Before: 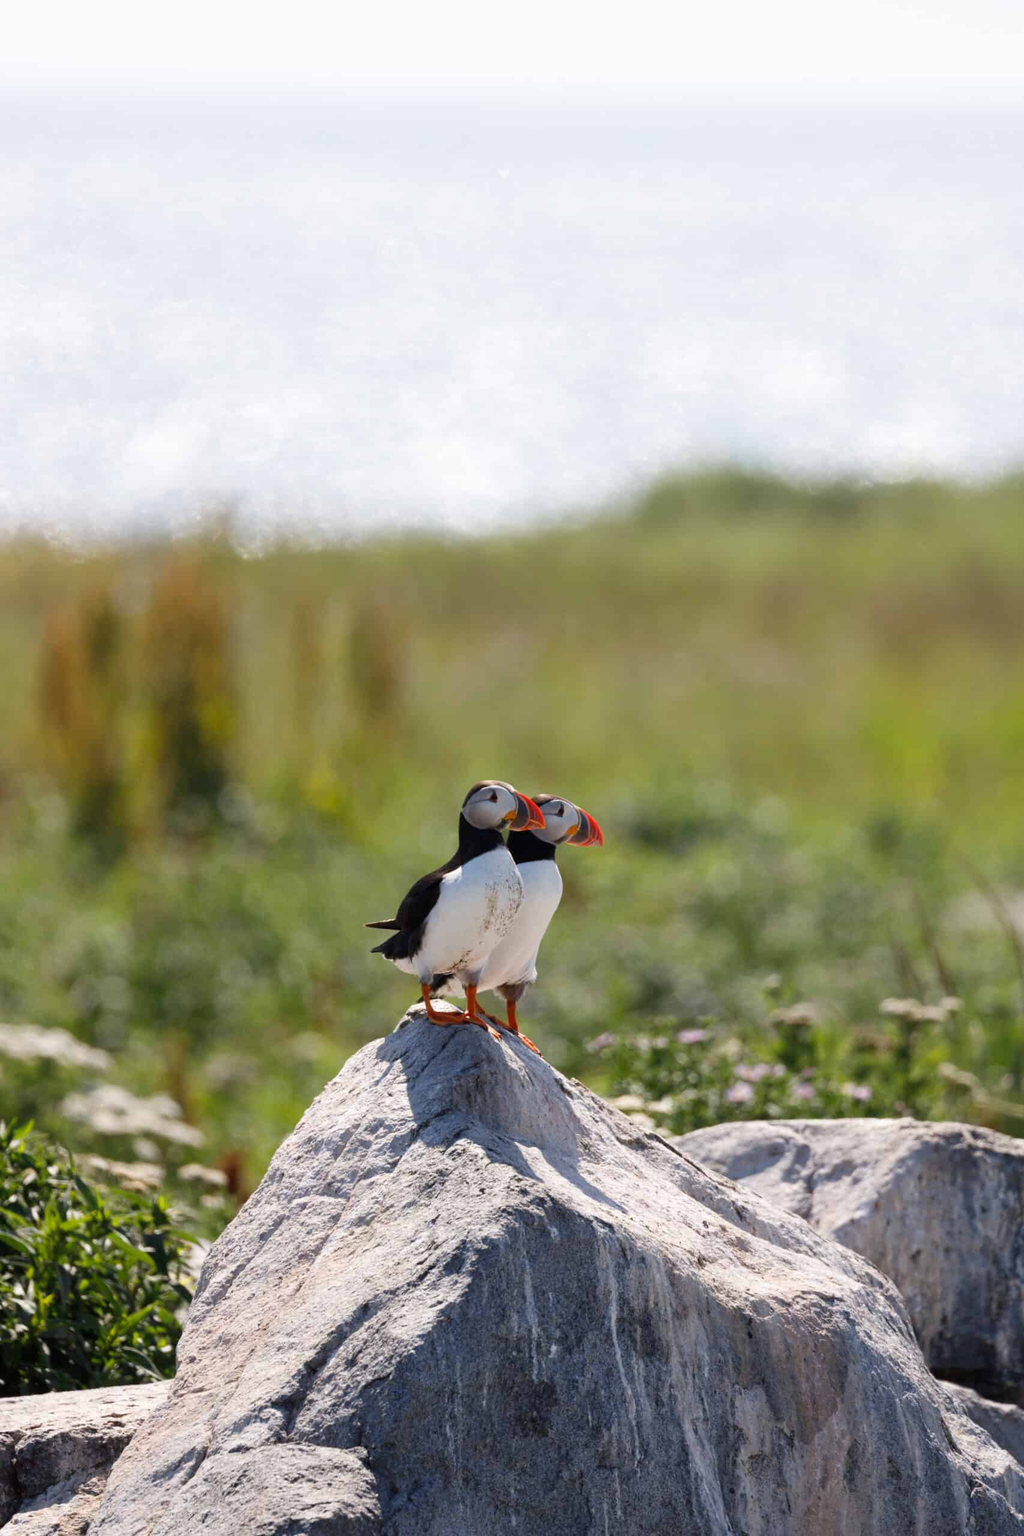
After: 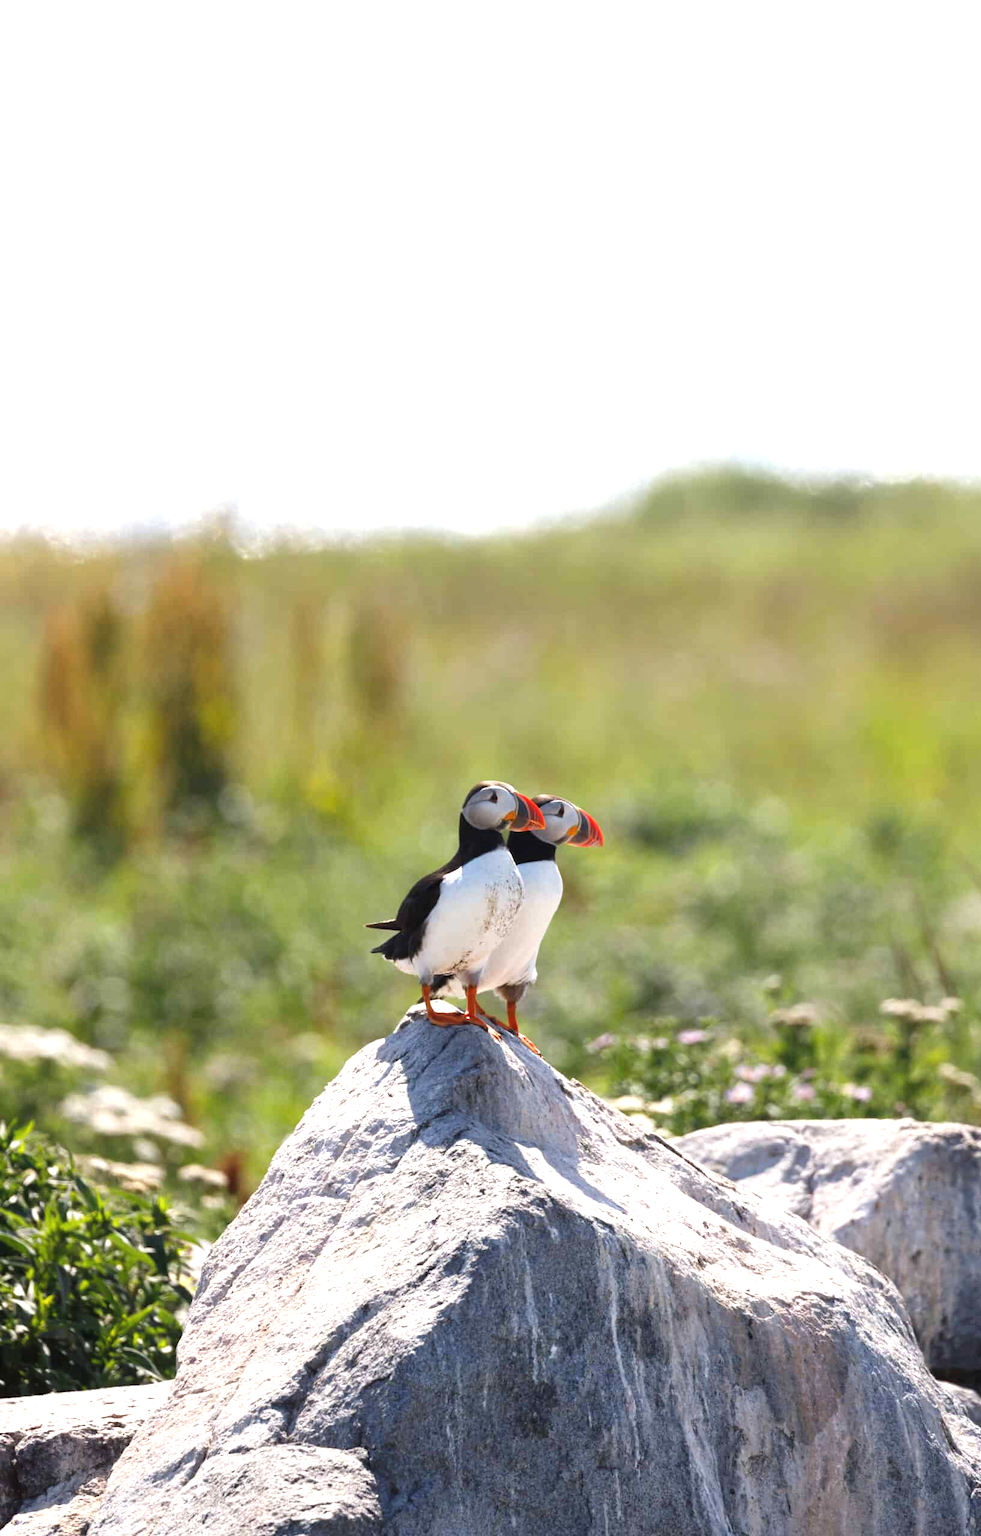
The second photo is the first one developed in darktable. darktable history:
crop: right 4.126%, bottom 0.031%
exposure: black level correction -0.002, exposure 0.708 EV, compensate exposure bias true, compensate highlight preservation false
